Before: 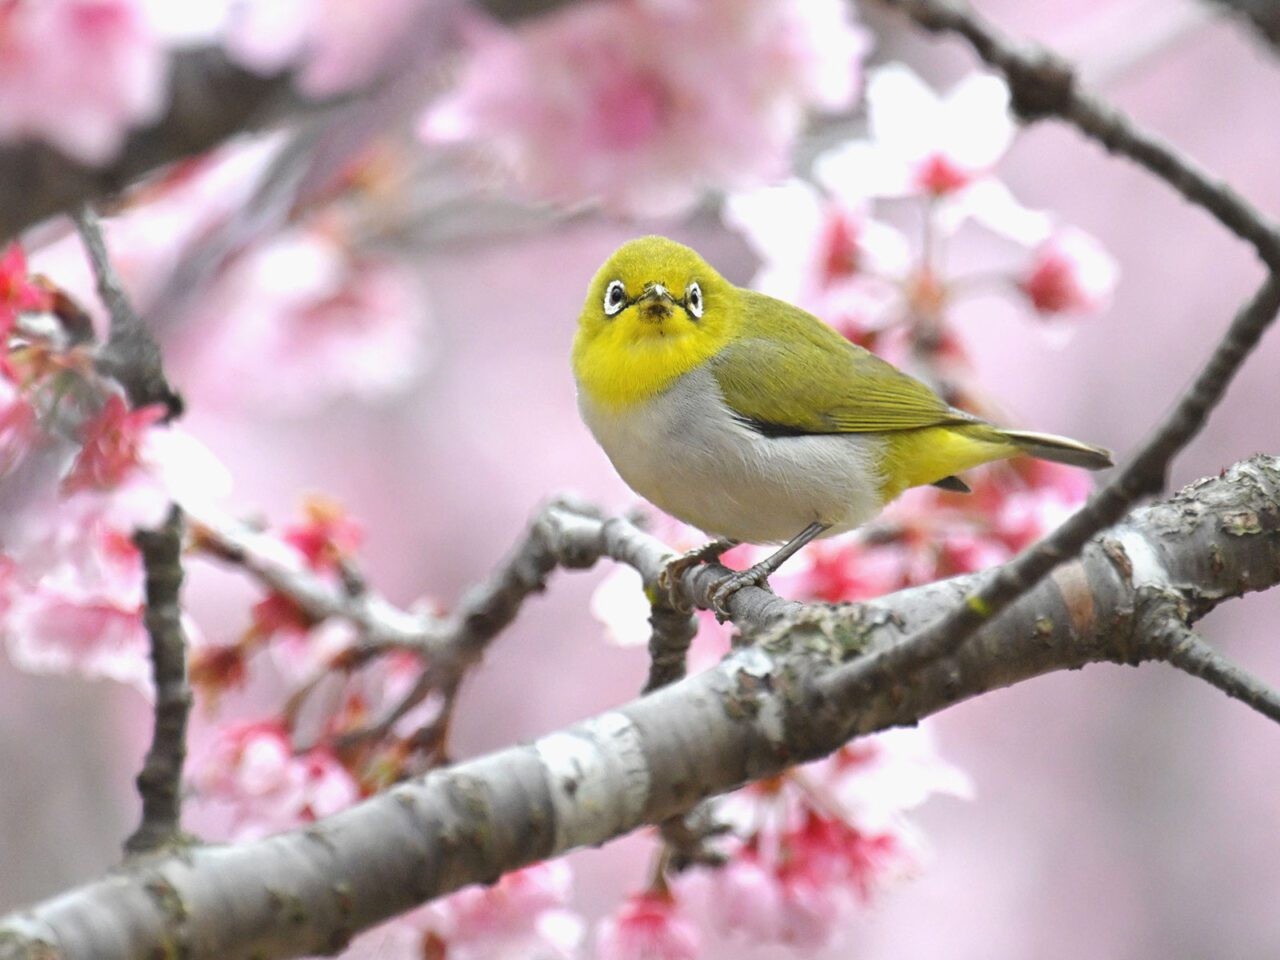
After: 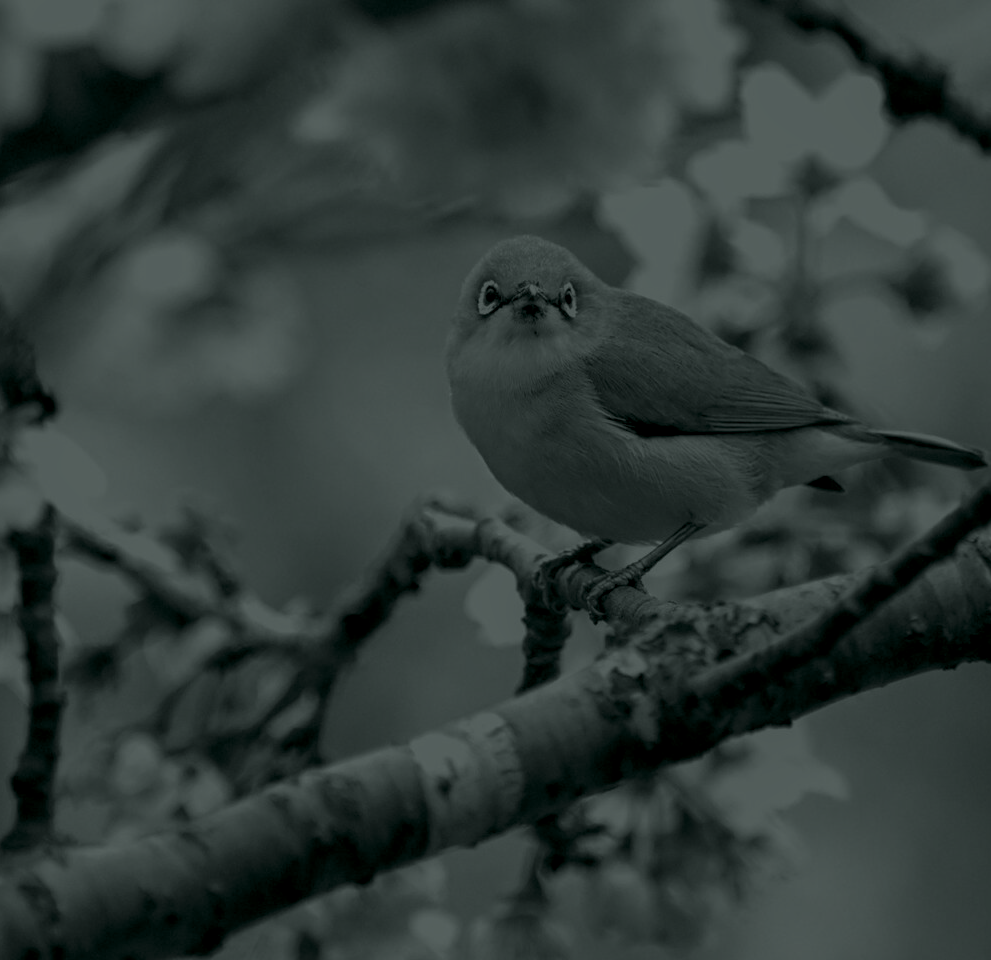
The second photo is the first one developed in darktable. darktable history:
colorize: hue 90°, saturation 19%, lightness 1.59%, version 1
color correction: highlights a* -7.33, highlights b* 1.26, shadows a* -3.55, saturation 1.4
crop: left 9.88%, right 12.664%
local contrast: on, module defaults
